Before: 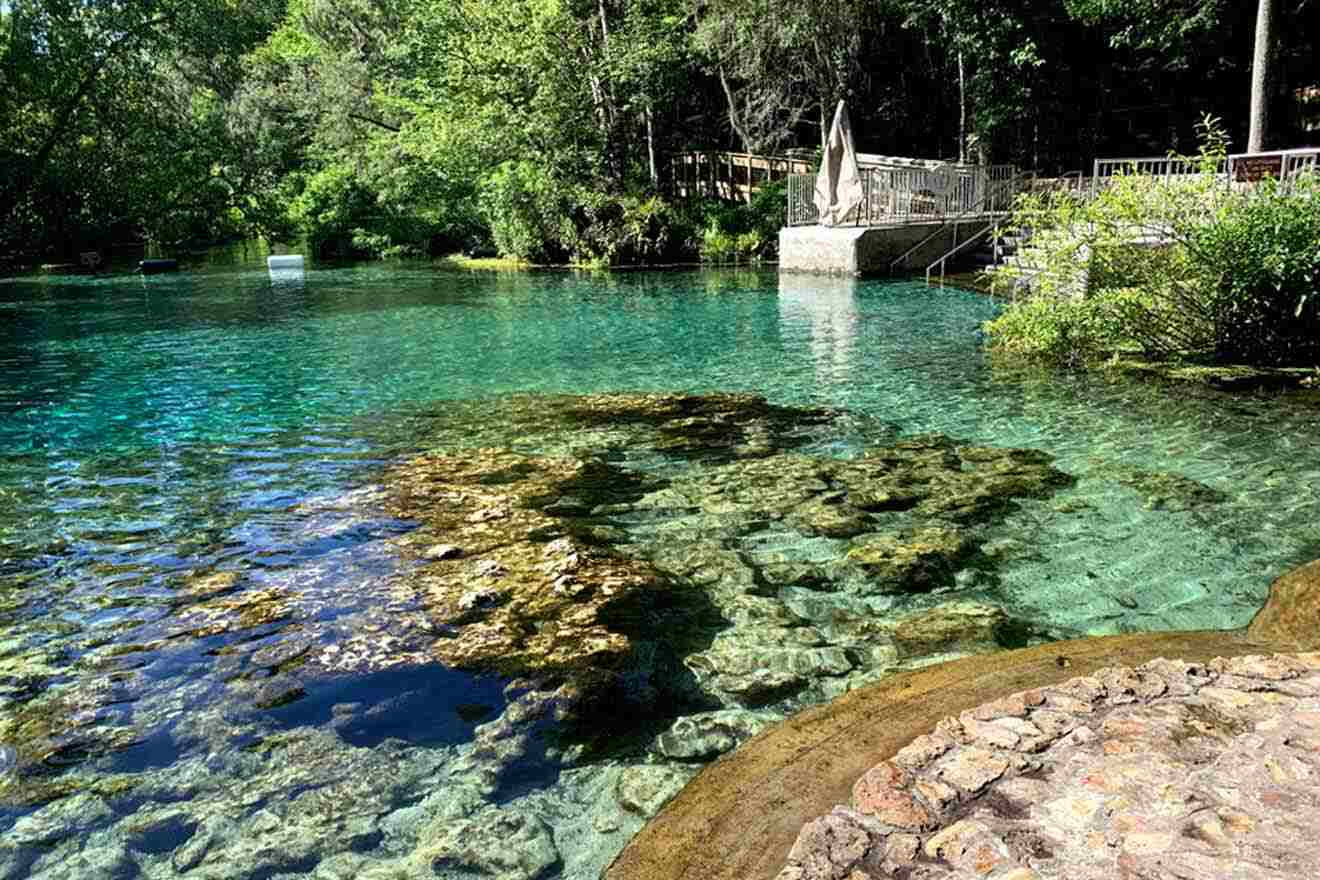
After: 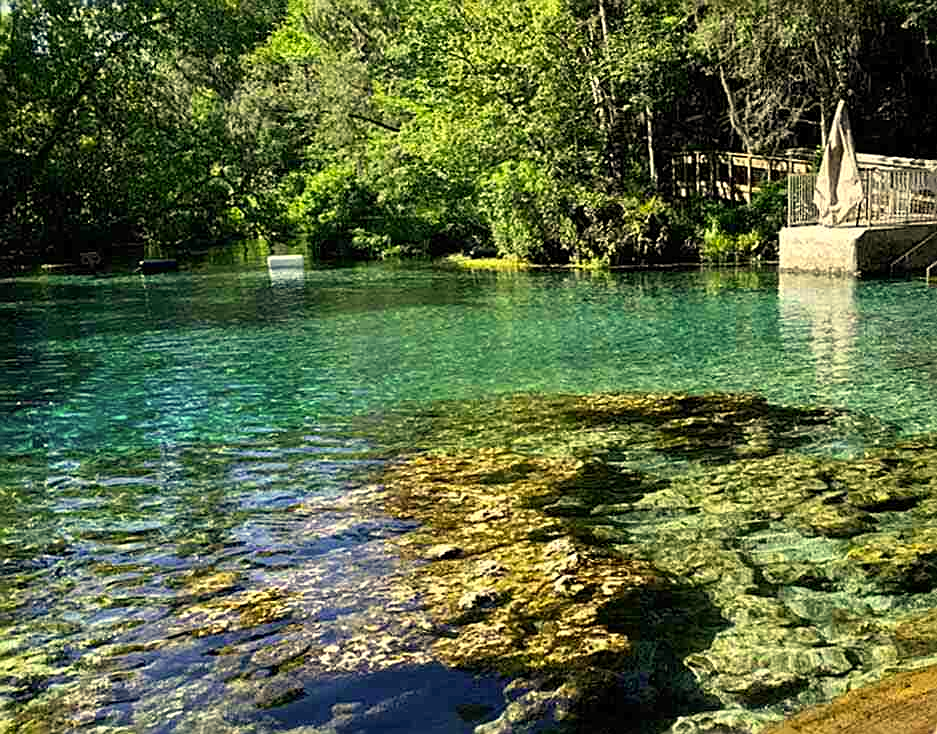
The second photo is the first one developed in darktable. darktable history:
crop: right 28.951%, bottom 16.507%
sharpen: on, module defaults
color correction: highlights a* 2.31, highlights b* 22.57
